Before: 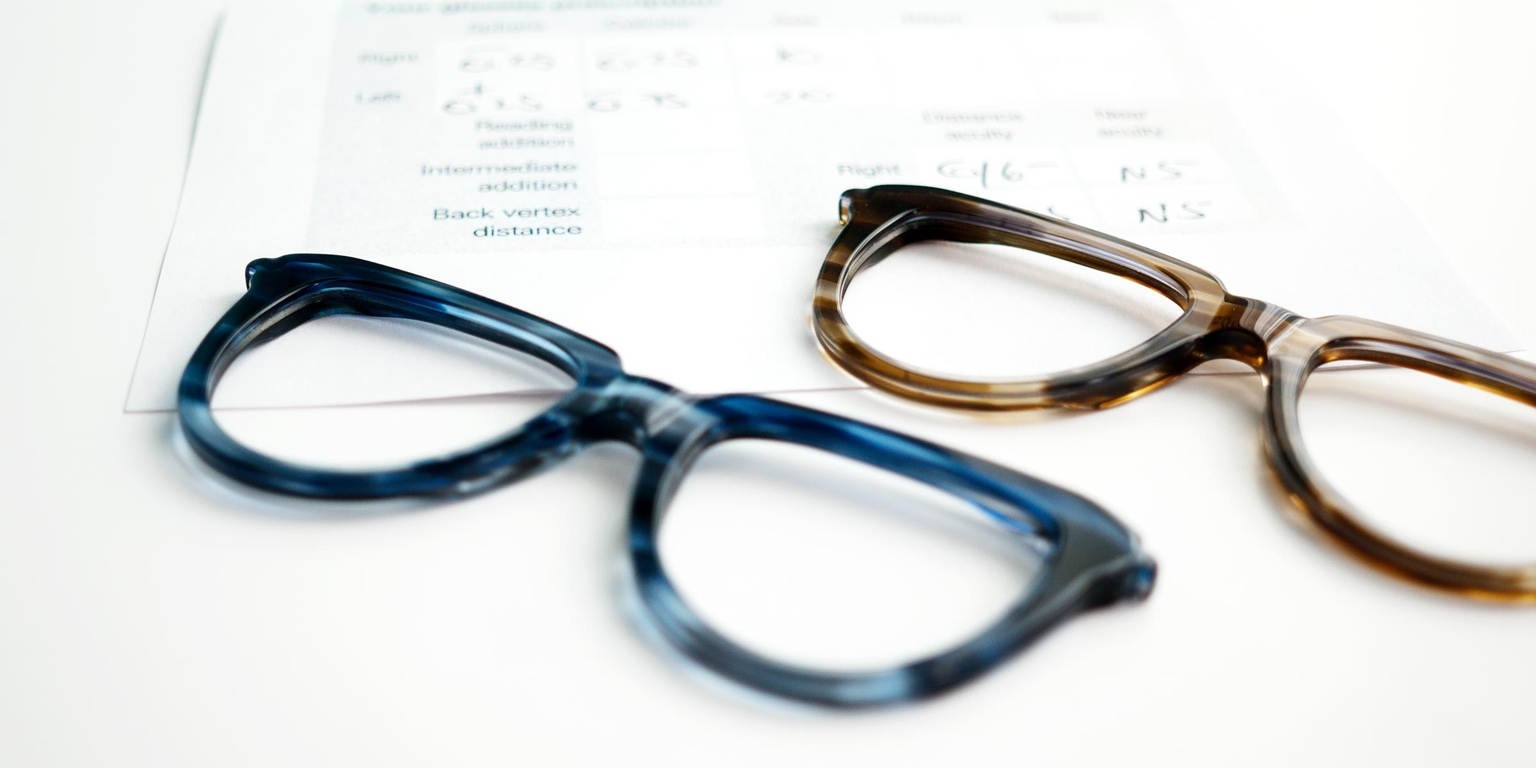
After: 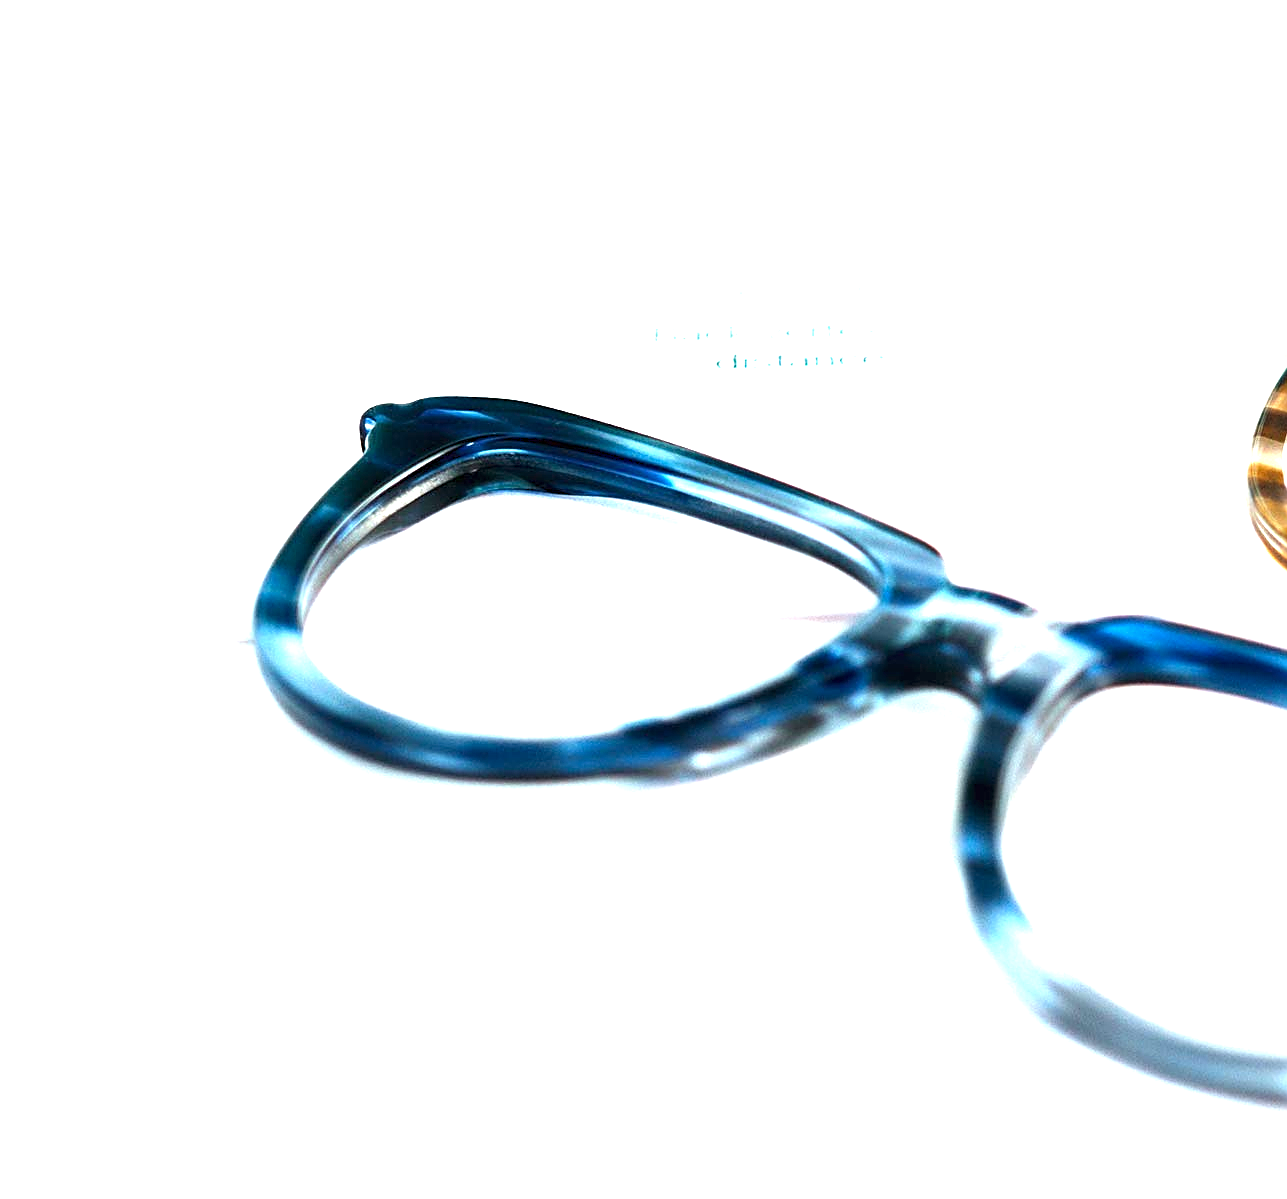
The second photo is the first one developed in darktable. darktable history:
sharpen: on, module defaults
crop: left 1.032%, right 45.316%, bottom 0.082%
exposure: black level correction 0, exposure 1.456 EV, compensate highlight preservation false
levels: levels [0, 0.43, 0.859]
tone equalizer: smoothing diameter 24.91%, edges refinement/feathering 10.25, preserve details guided filter
